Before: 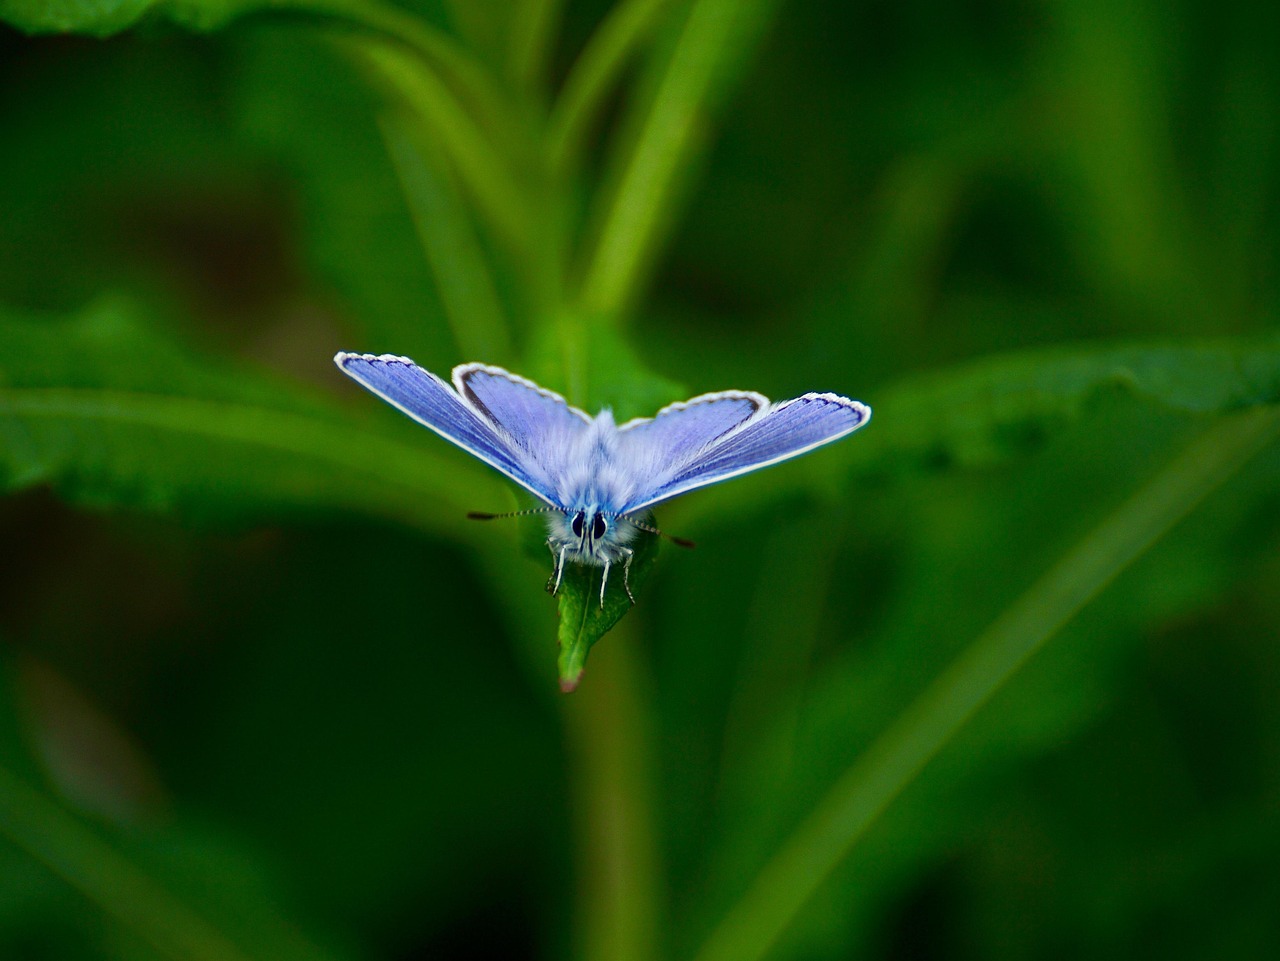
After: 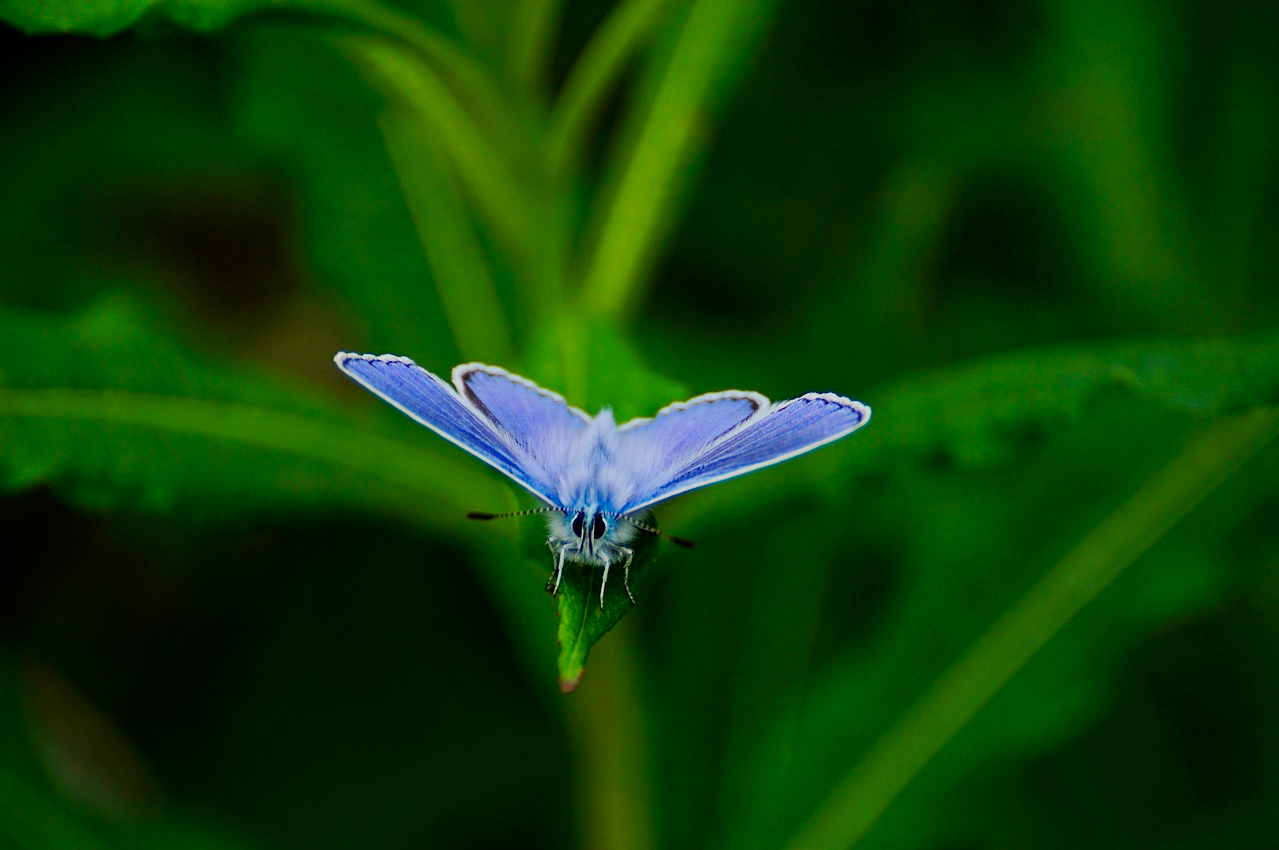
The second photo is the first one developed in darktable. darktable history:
contrast brightness saturation: contrast 0.08, saturation 0.2
filmic rgb: black relative exposure -7.65 EV, white relative exposure 4.56 EV, hardness 3.61, color science v6 (2022)
crop and rotate: top 0%, bottom 11.49%
